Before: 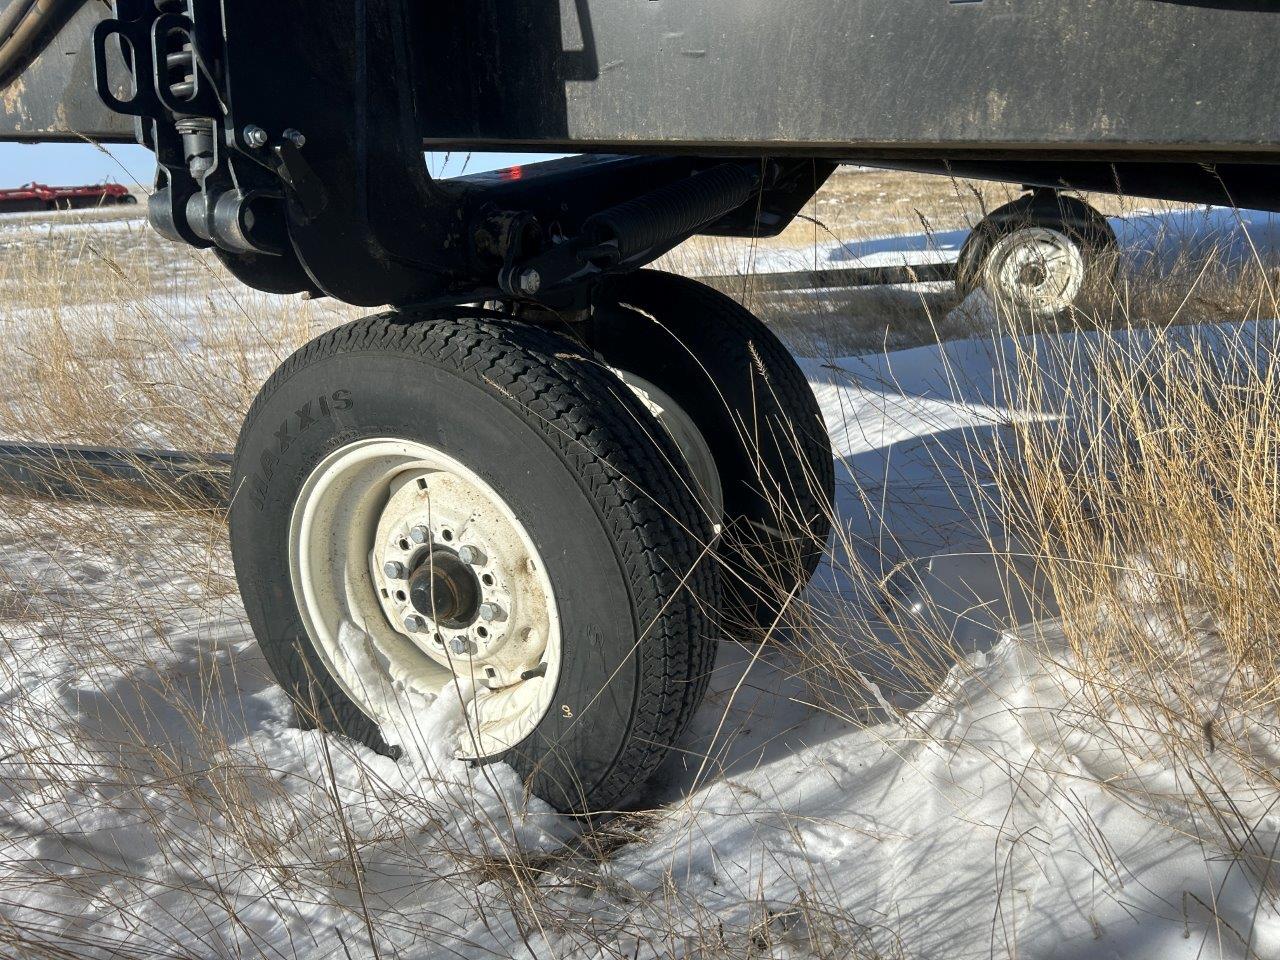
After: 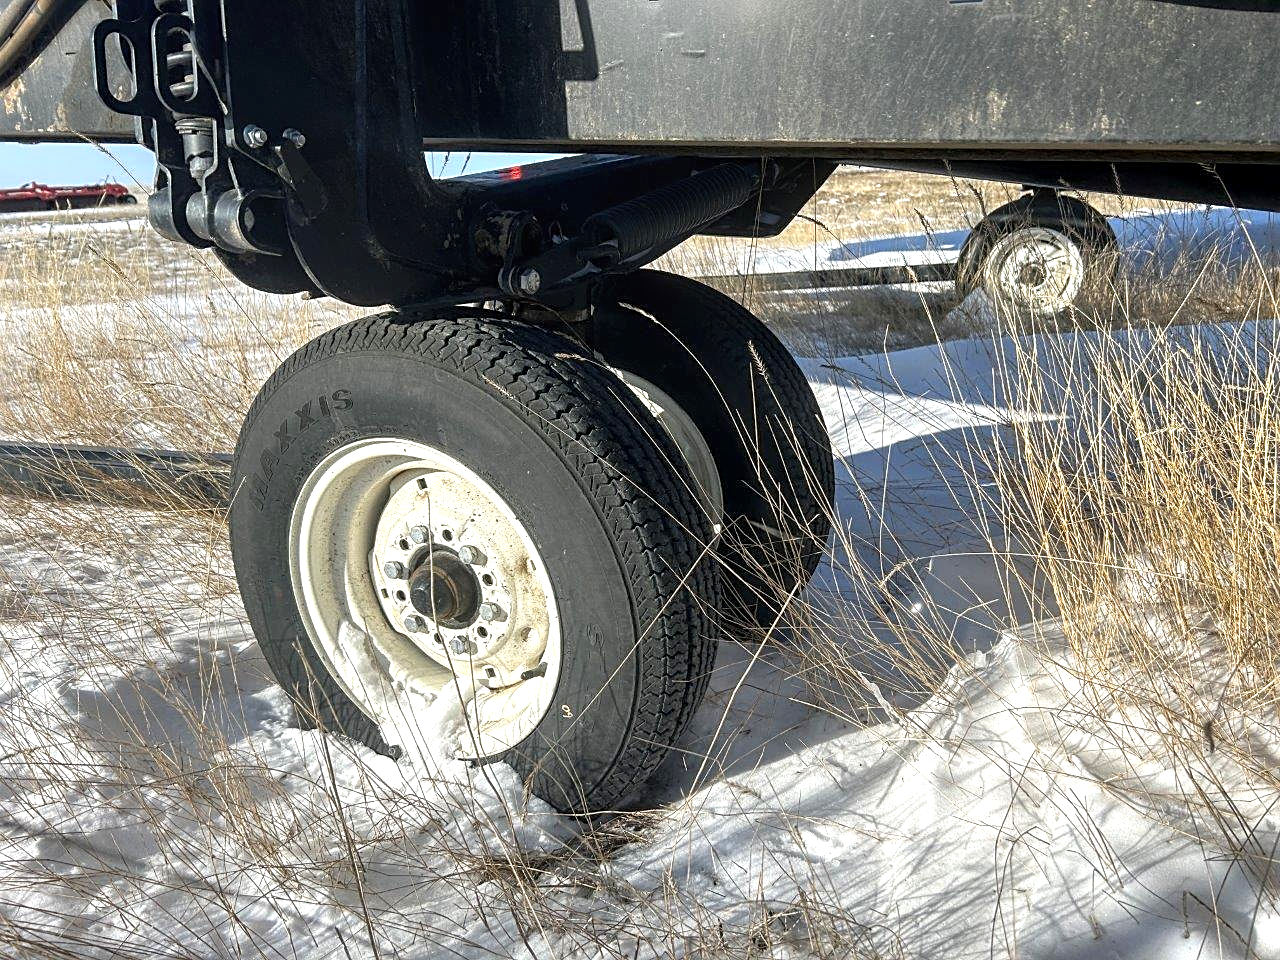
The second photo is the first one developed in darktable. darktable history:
exposure: exposure 0.49 EV, compensate highlight preservation false
sharpen: on, module defaults
local contrast: on, module defaults
